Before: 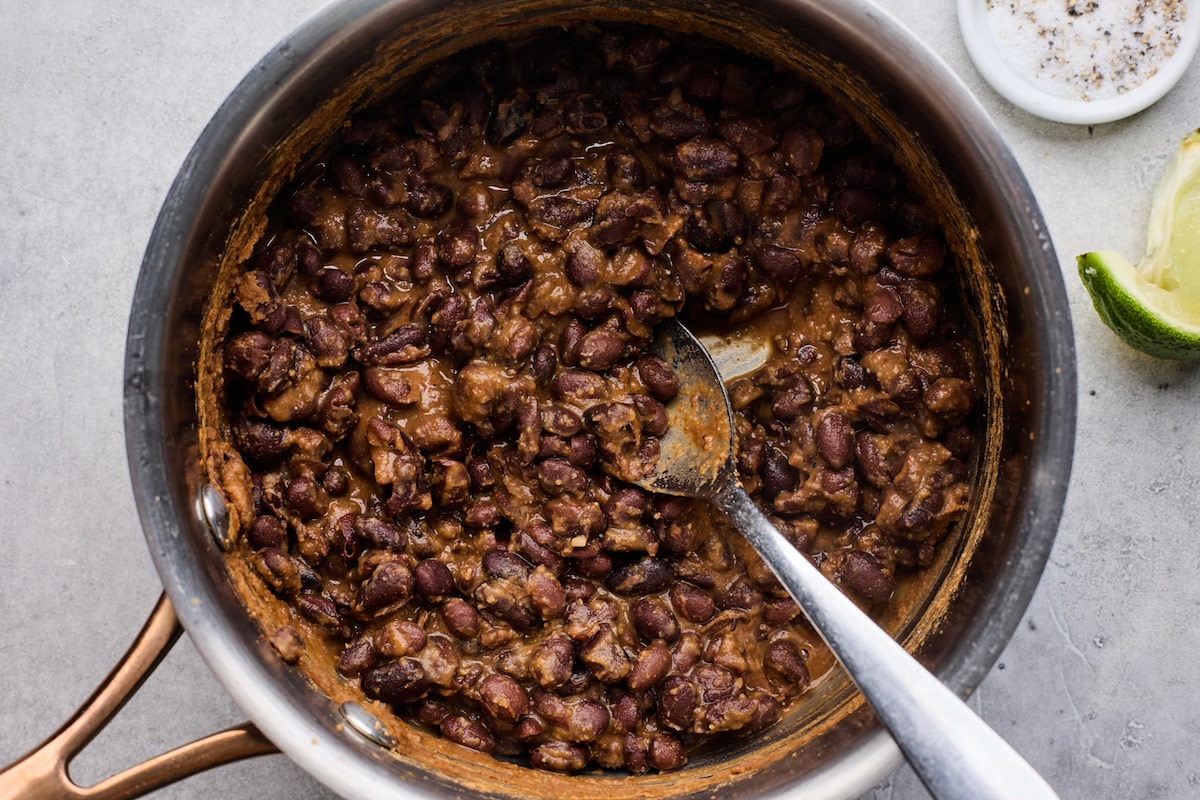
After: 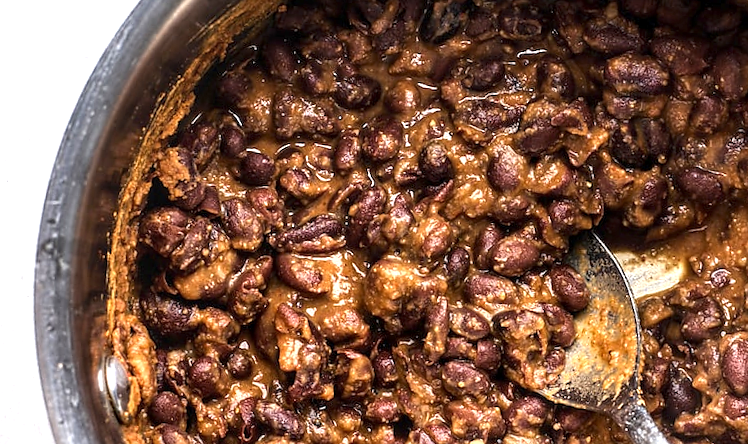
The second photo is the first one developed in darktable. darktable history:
local contrast: on, module defaults
crop and rotate: angle -4.99°, left 2.122%, top 6.945%, right 27.566%, bottom 30.519%
sharpen: radius 1, threshold 1
exposure: black level correction 0, exposure 1.198 EV, compensate exposure bias true, compensate highlight preservation false
